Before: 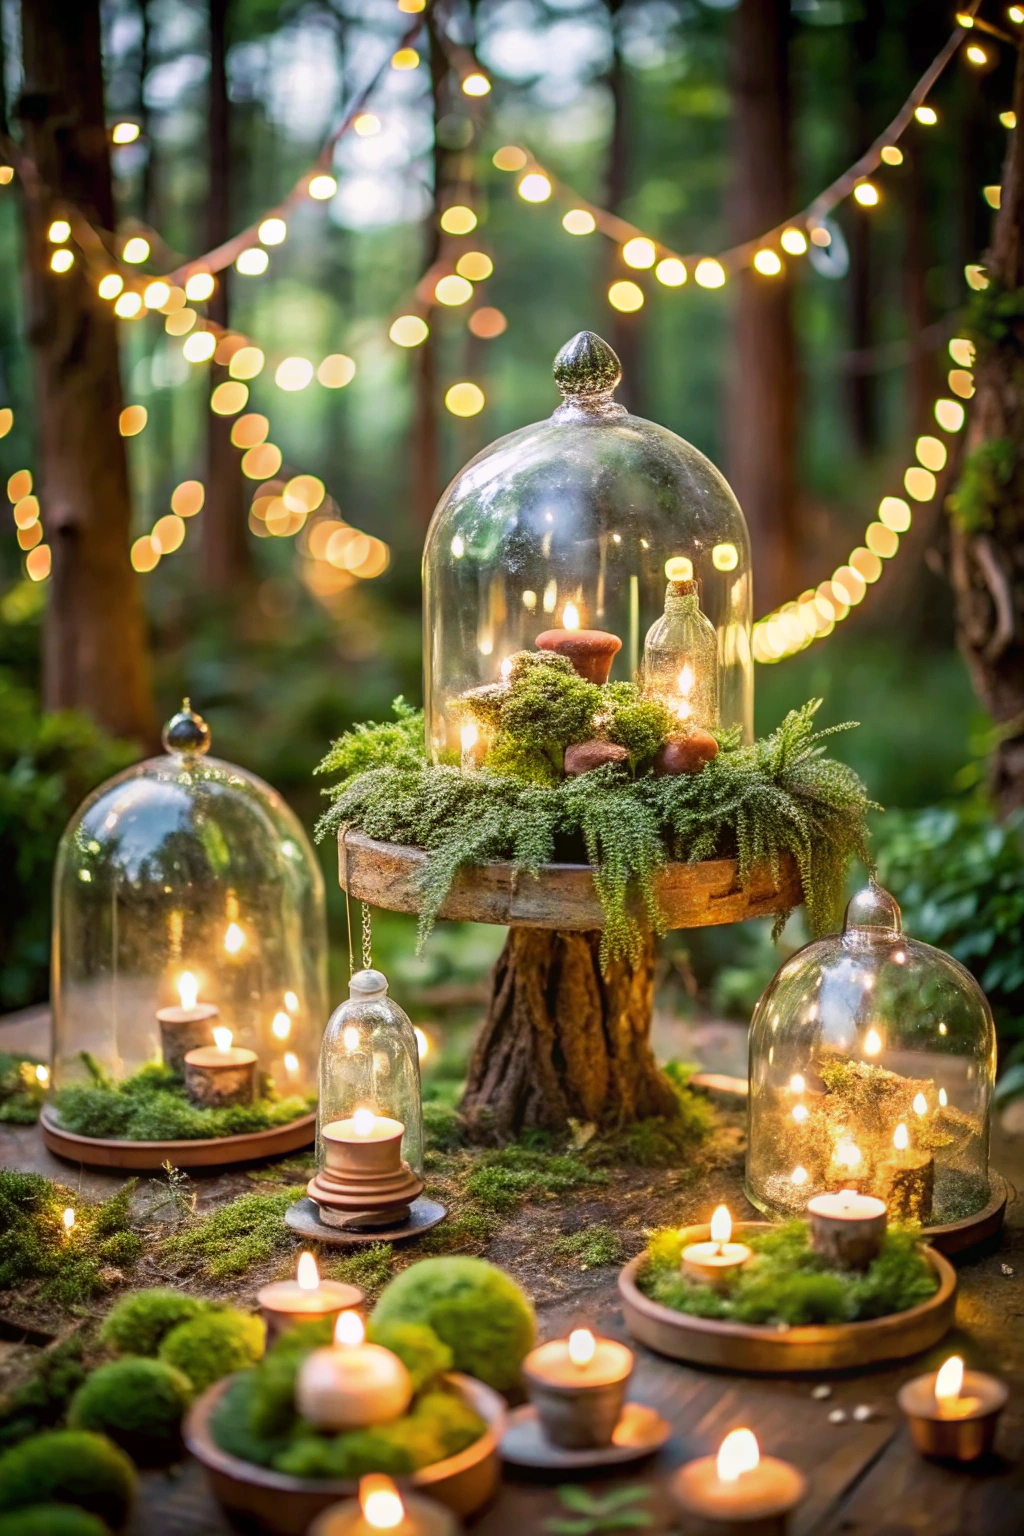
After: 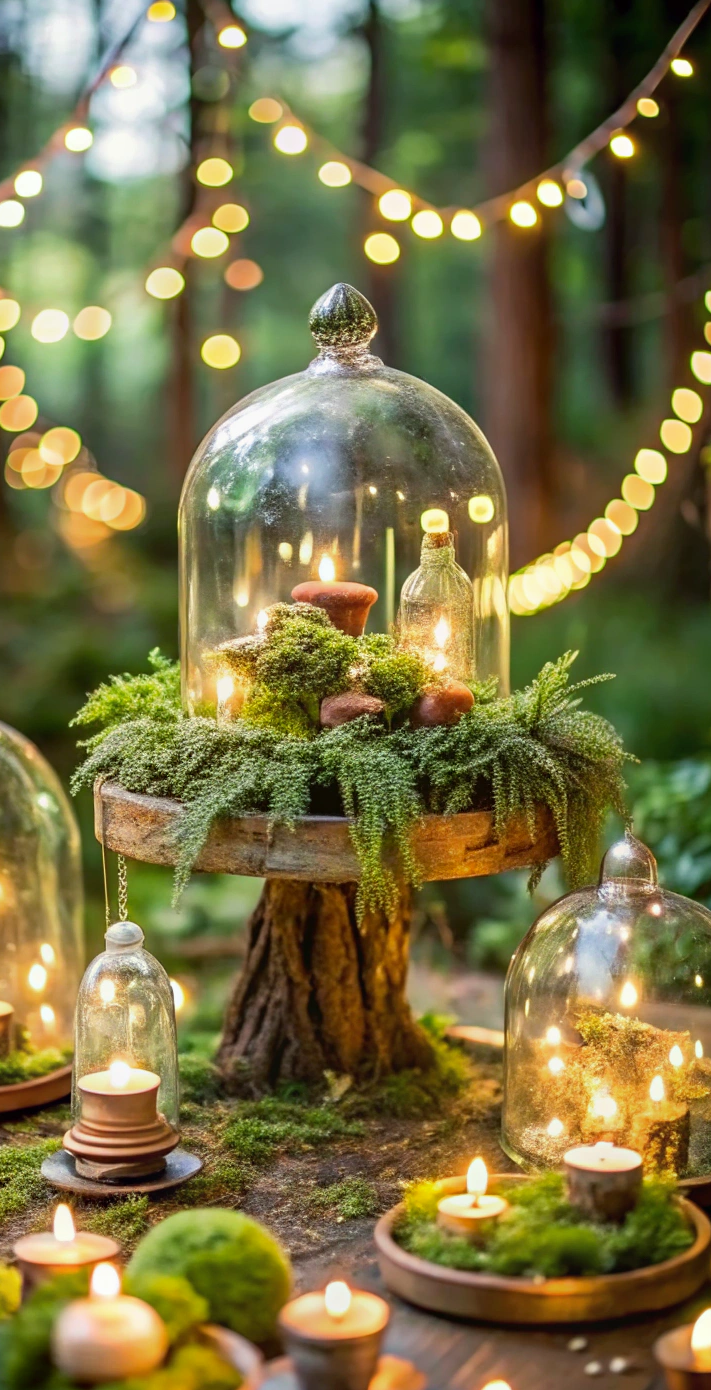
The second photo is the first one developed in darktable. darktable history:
color correction: highlights a* -2.7, highlights b* 2.37
crop and rotate: left 23.878%, top 3.188%, right 6.677%, bottom 6.267%
tone equalizer: edges refinement/feathering 500, mask exposure compensation -1.57 EV, preserve details no
